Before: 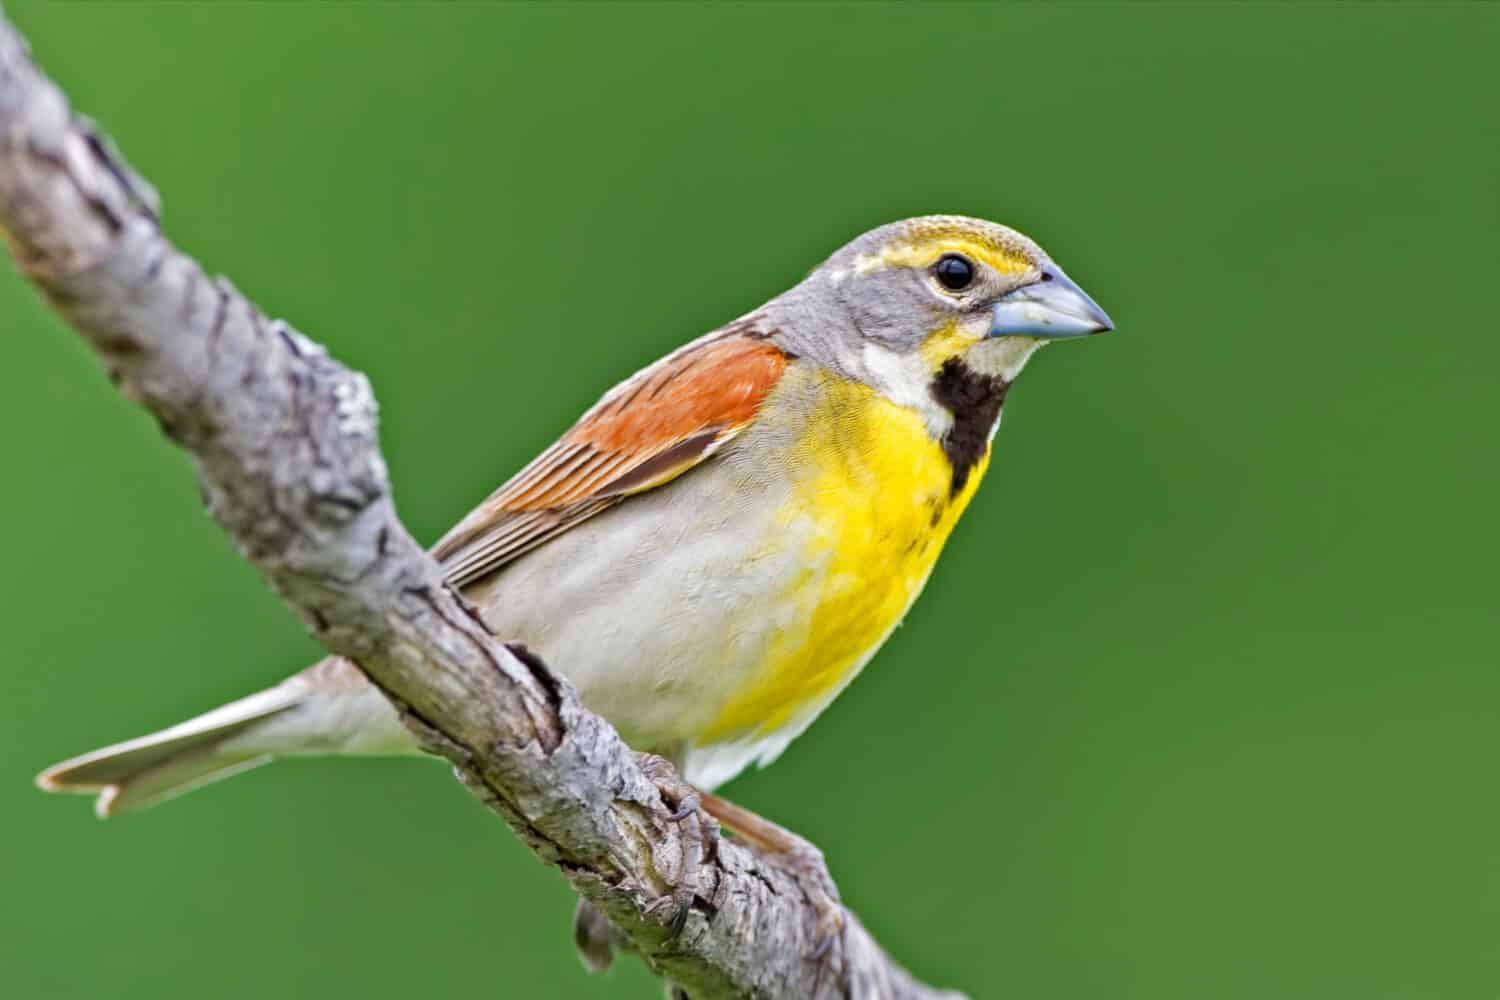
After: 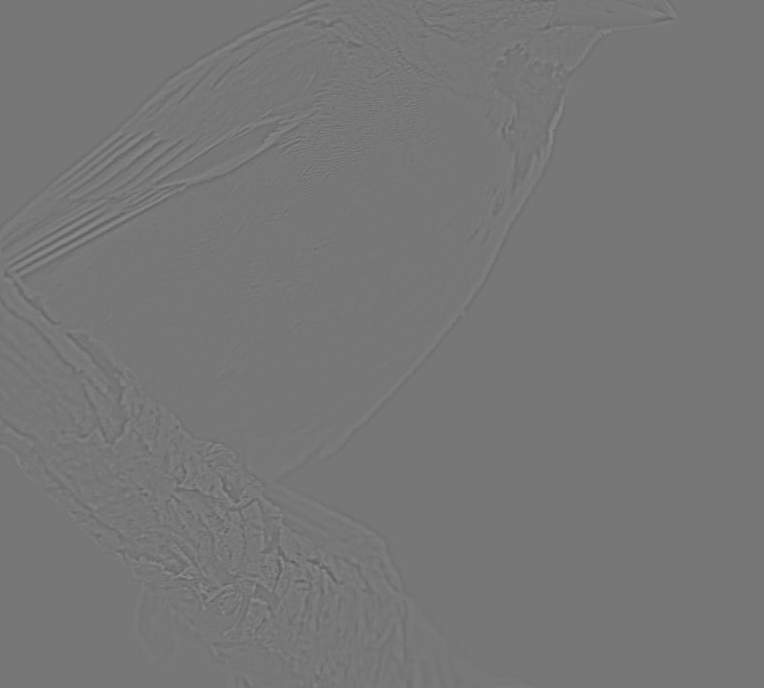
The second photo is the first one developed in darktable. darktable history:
crop and rotate: left 29.237%, top 31.152%, right 19.807%
highpass: sharpness 6%, contrast boost 7.63%
